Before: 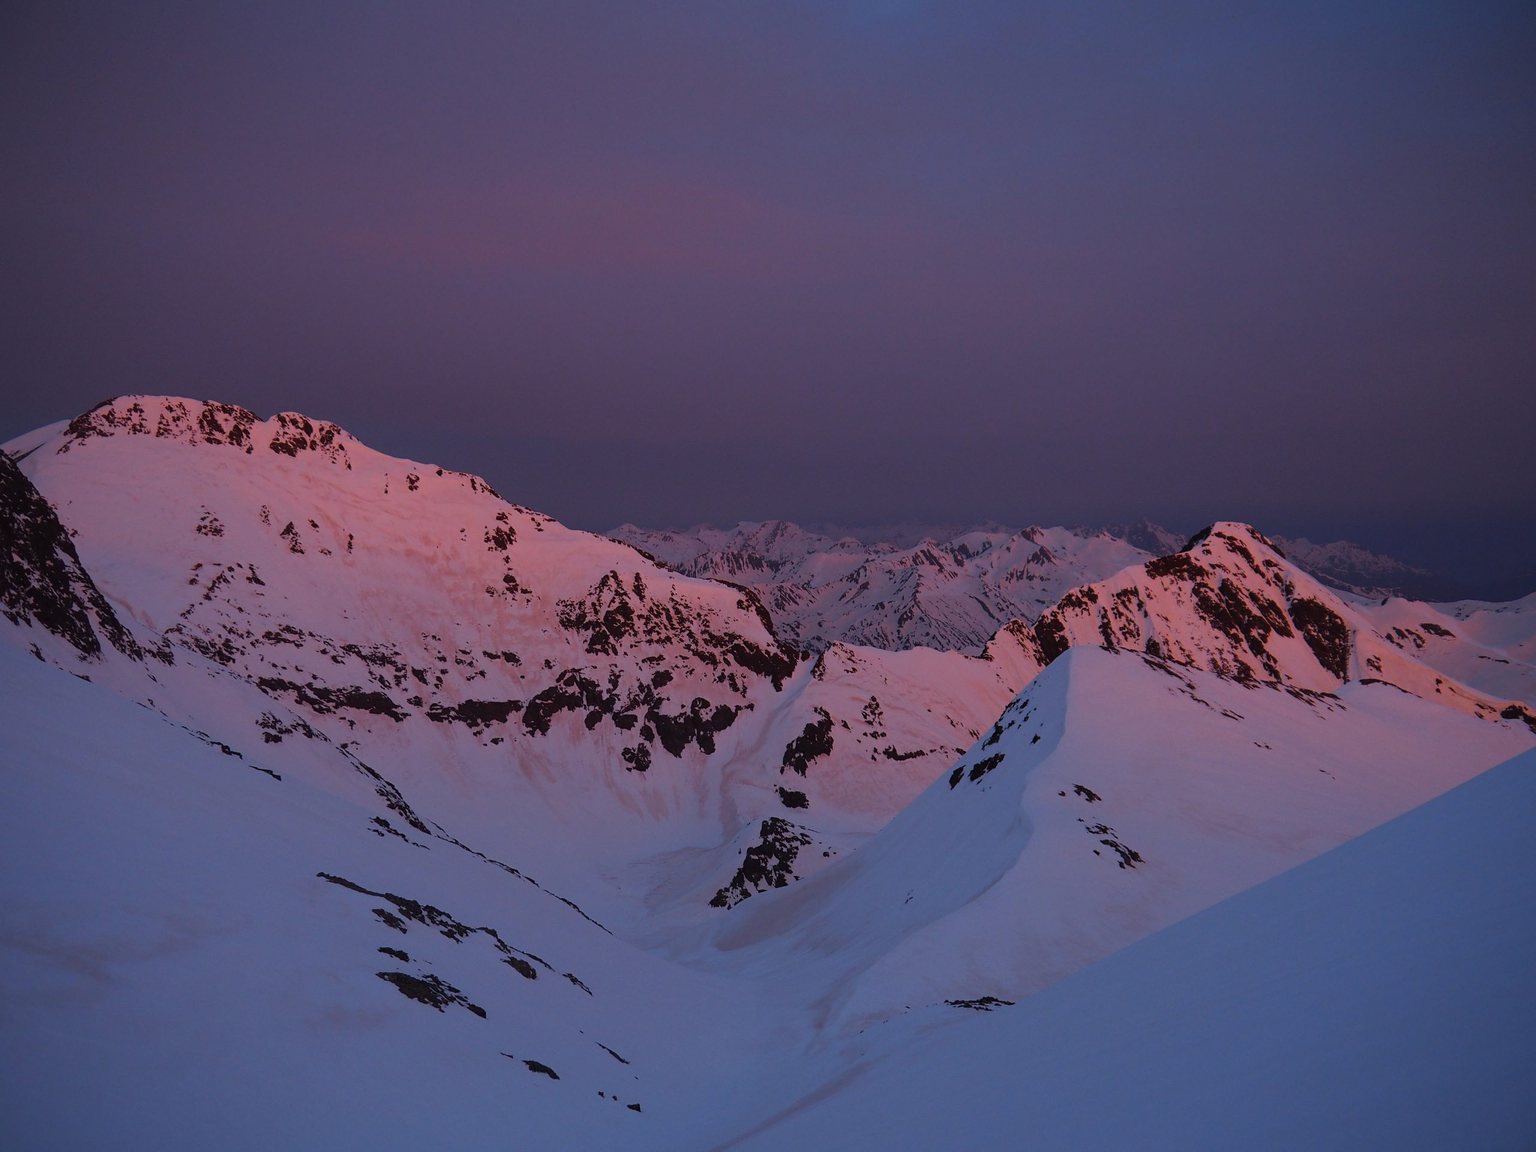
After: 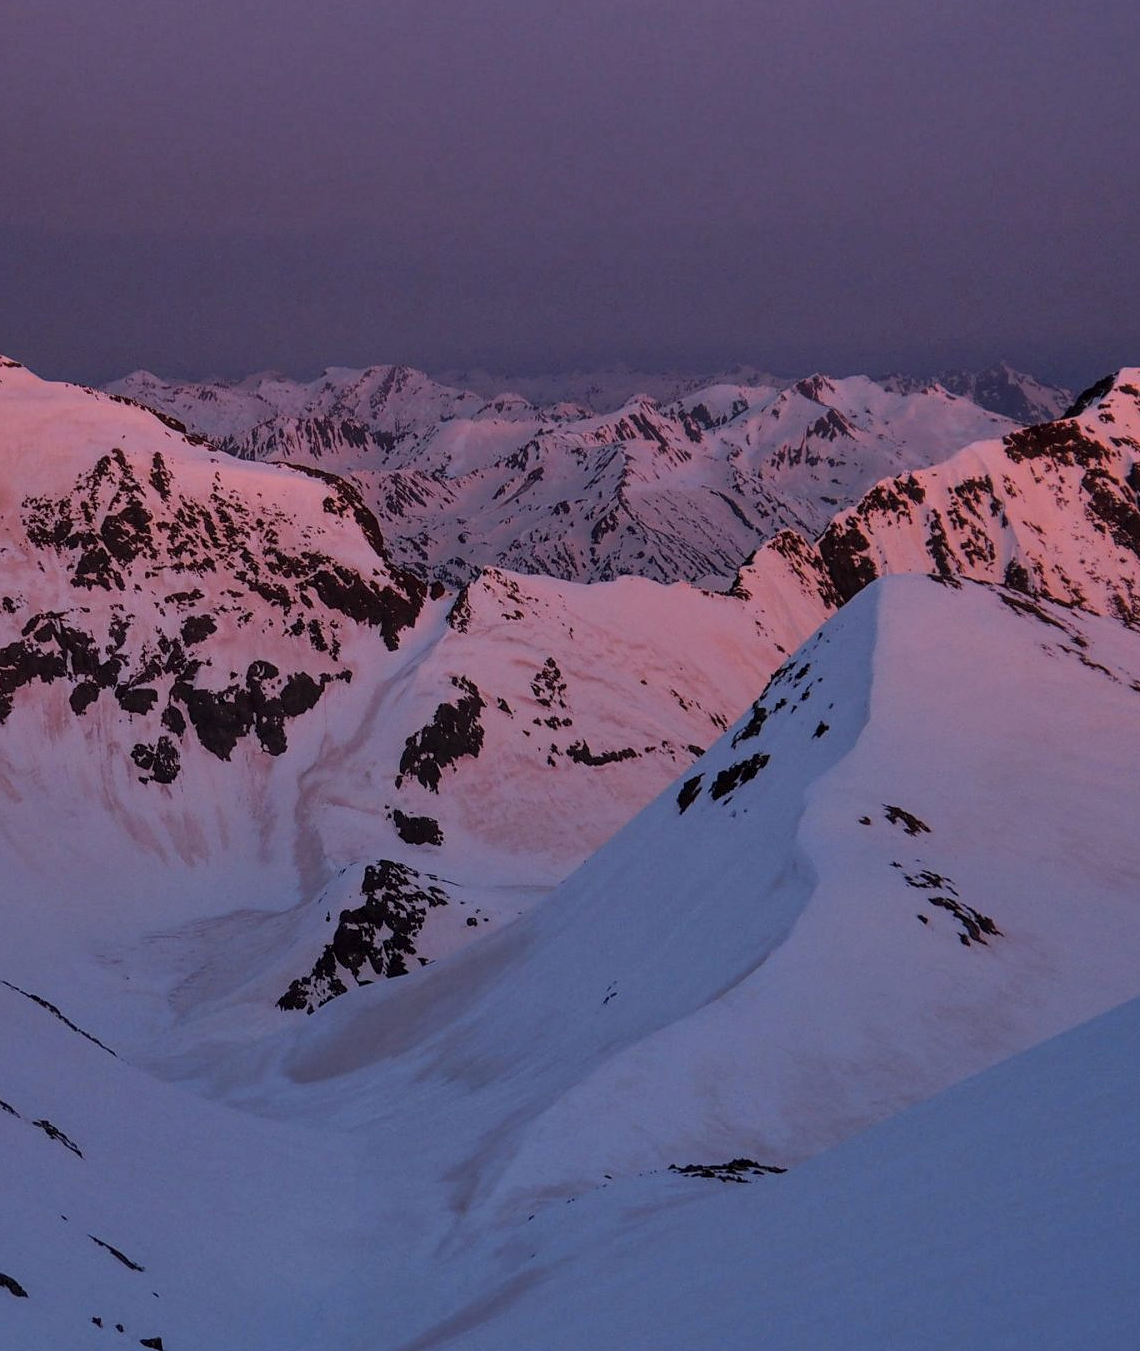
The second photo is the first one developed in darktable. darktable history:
crop: left 35.37%, top 26.171%, right 20.085%, bottom 3.419%
local contrast: highlights 93%, shadows 85%, detail 160%, midtone range 0.2
shadows and highlights: soften with gaussian
